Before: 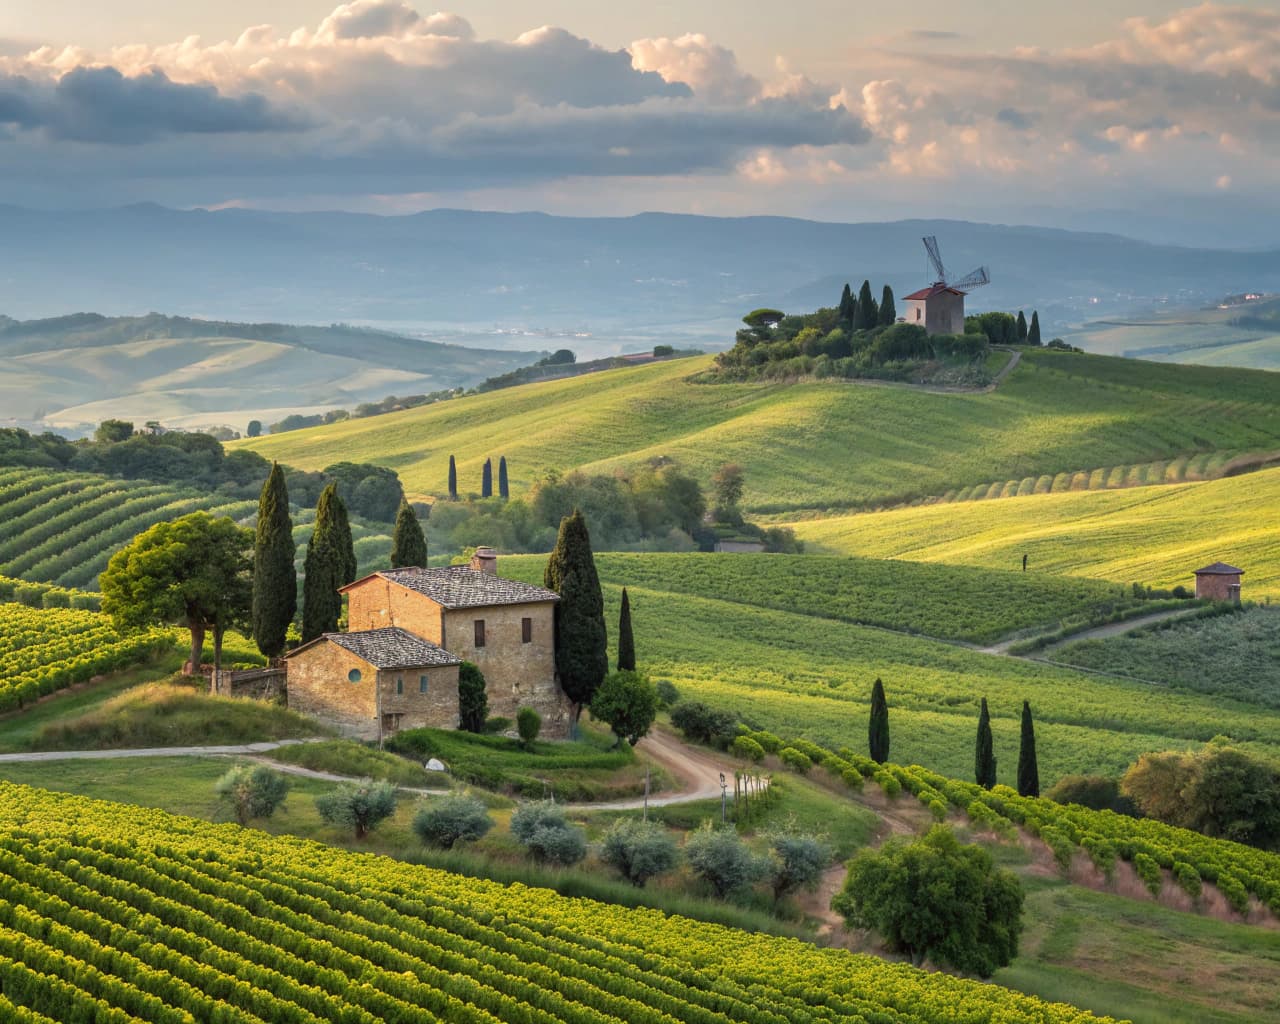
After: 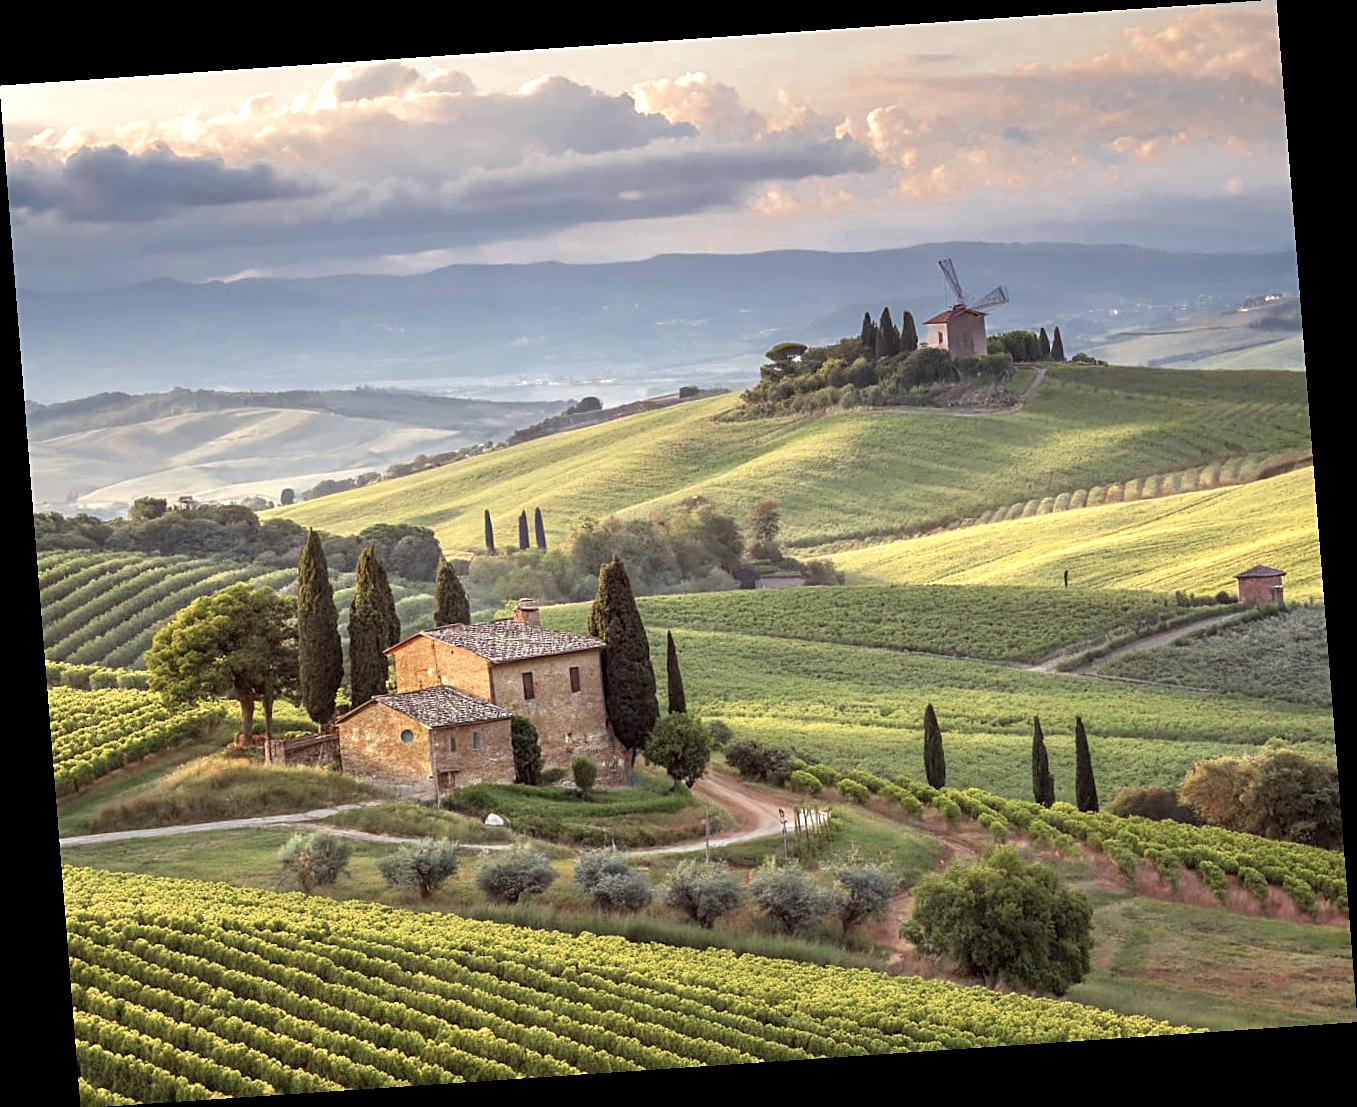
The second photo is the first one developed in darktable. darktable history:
color zones: curves: ch0 [(0, 0.5) (0.125, 0.4) (0.25, 0.5) (0.375, 0.4) (0.5, 0.4) (0.625, 0.35) (0.75, 0.35) (0.875, 0.5)]; ch1 [(0, 0.35) (0.125, 0.45) (0.25, 0.35) (0.375, 0.35) (0.5, 0.35) (0.625, 0.35) (0.75, 0.45) (0.875, 0.35)]; ch2 [(0, 0.6) (0.125, 0.5) (0.25, 0.5) (0.375, 0.6) (0.5, 0.6) (0.625, 0.5) (0.75, 0.5) (0.875, 0.5)]
rotate and perspective: rotation -4.2°, shear 0.006, automatic cropping off
rgb levels: mode RGB, independent channels, levels [[0, 0.474, 1], [0, 0.5, 1], [0, 0.5, 1]]
sharpen: on, module defaults
exposure: black level correction 0.001, exposure 0.5 EV, compensate exposure bias true, compensate highlight preservation false
